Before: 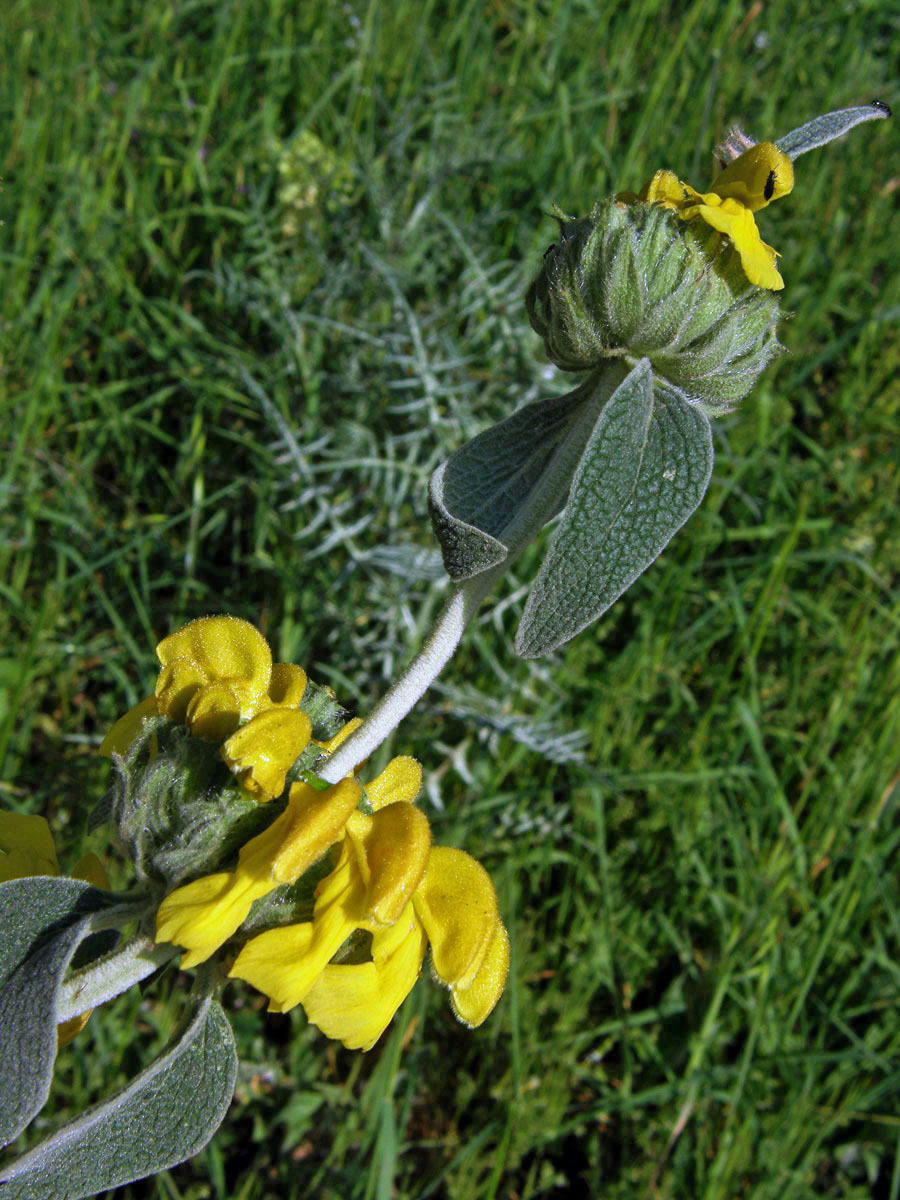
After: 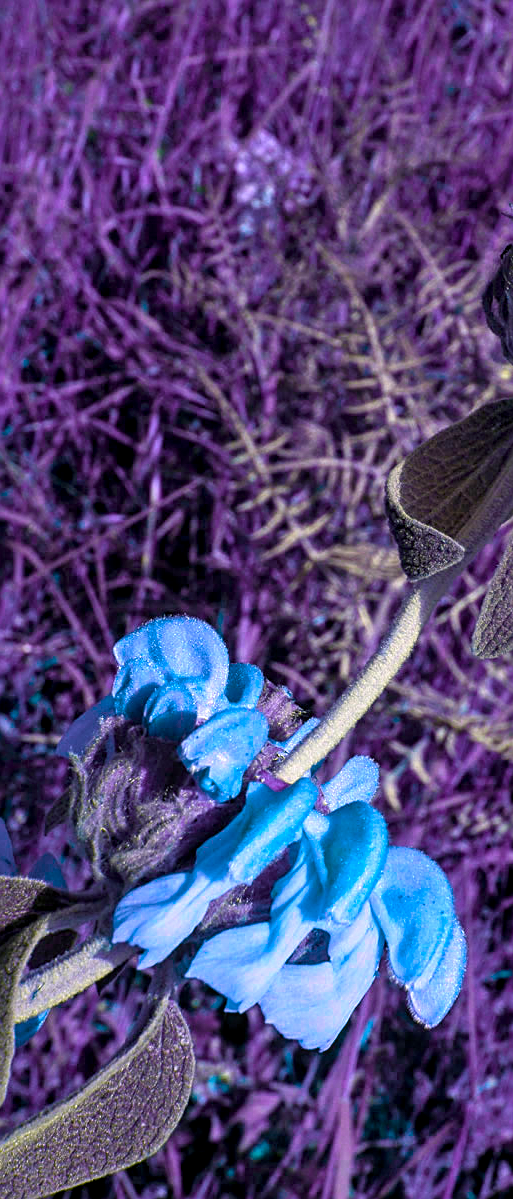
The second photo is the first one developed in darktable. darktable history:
crop: left 4.848%, right 38.149%
local contrast: on, module defaults
color balance rgb: power › luminance -7.581%, power › chroma 1.106%, power › hue 216.63°, perceptual saturation grading › global saturation 0.489%, perceptual saturation grading › highlights -15.155%, perceptual saturation grading › shadows 26.041%, hue shift 177.36°, global vibrance 49.66%, contrast 0.437%
sharpen: on, module defaults
